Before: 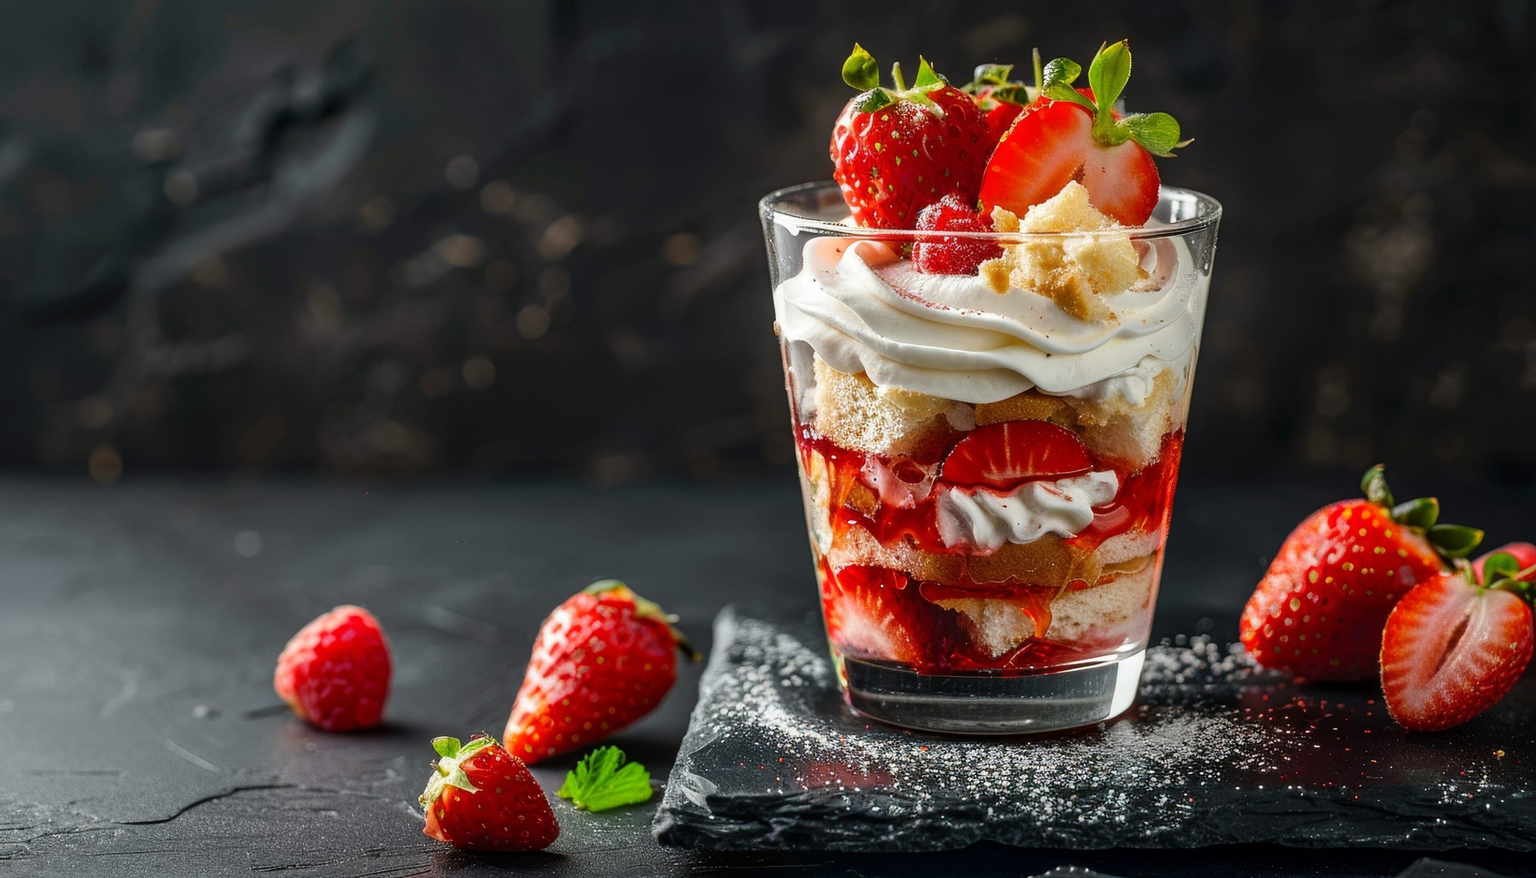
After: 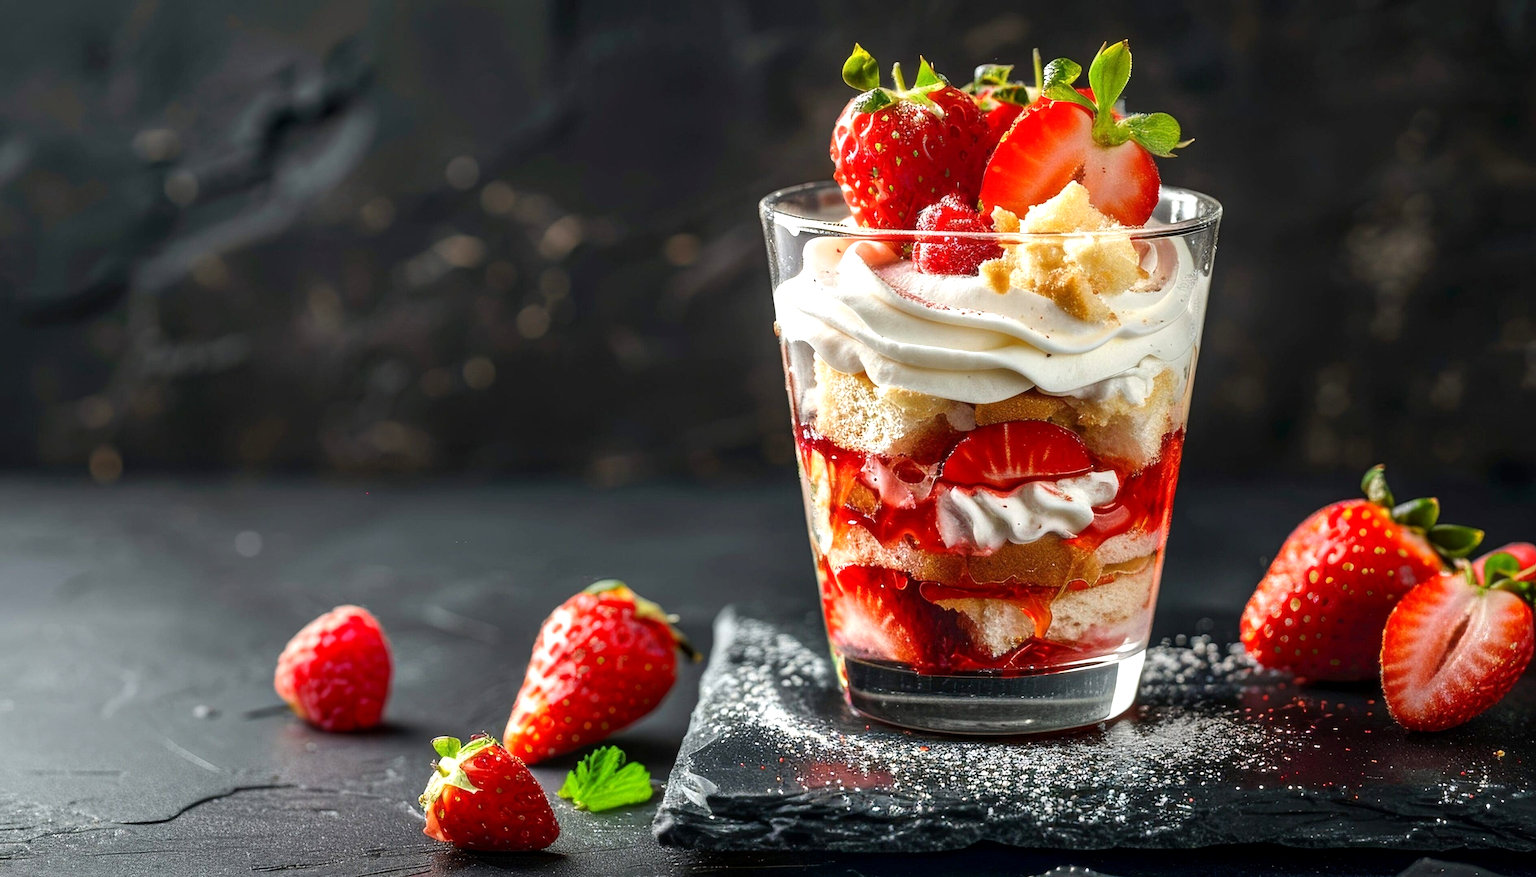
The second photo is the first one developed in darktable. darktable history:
exposure: black level correction 0.001, exposure 0.5 EV, compensate exposure bias true, compensate highlight preservation false
base curve: exposure shift 0, preserve colors none
